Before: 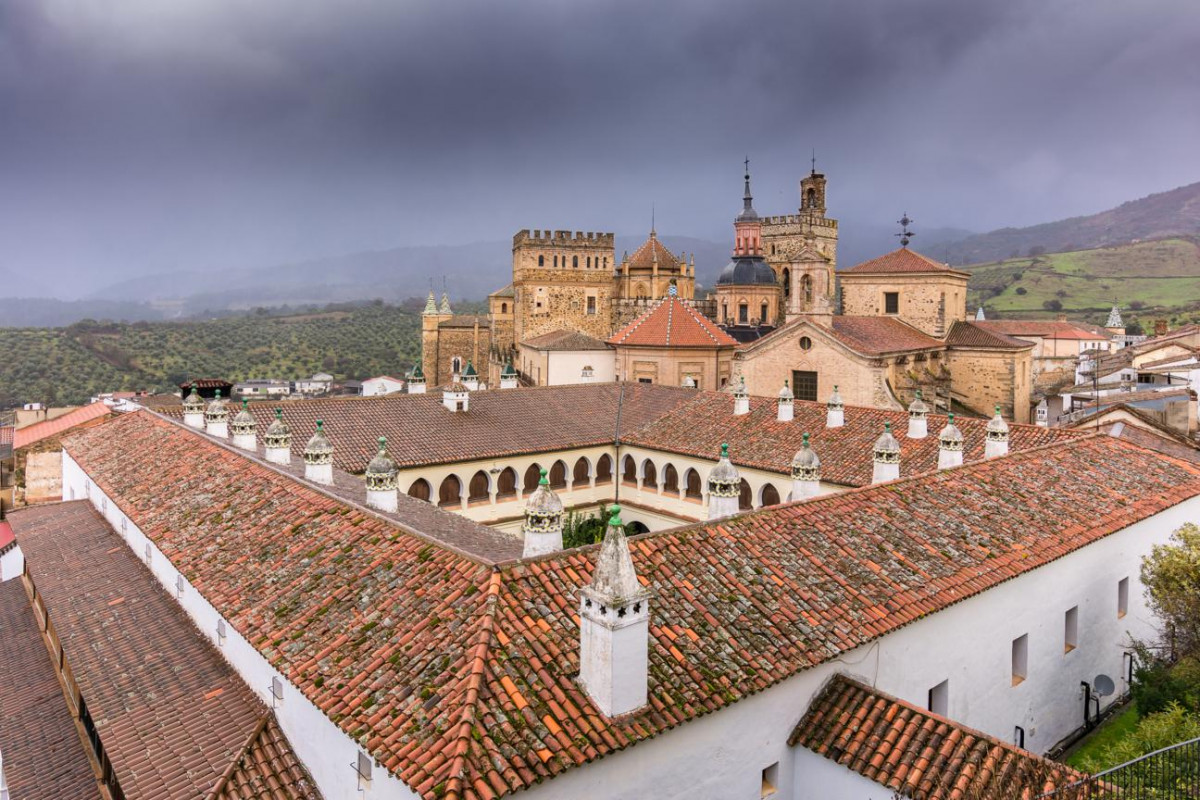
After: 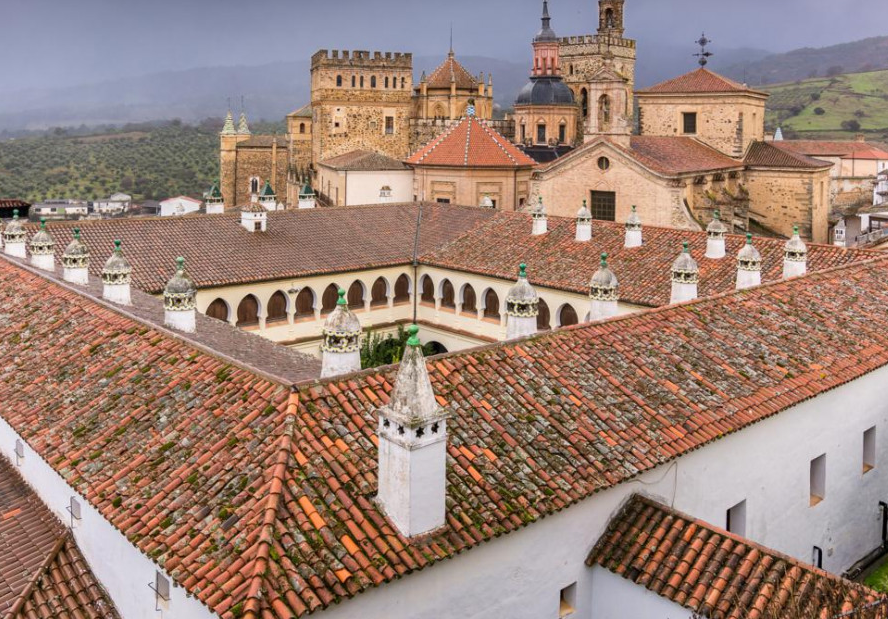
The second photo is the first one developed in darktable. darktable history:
crop: left 16.851%, top 22.597%, right 9.135%
